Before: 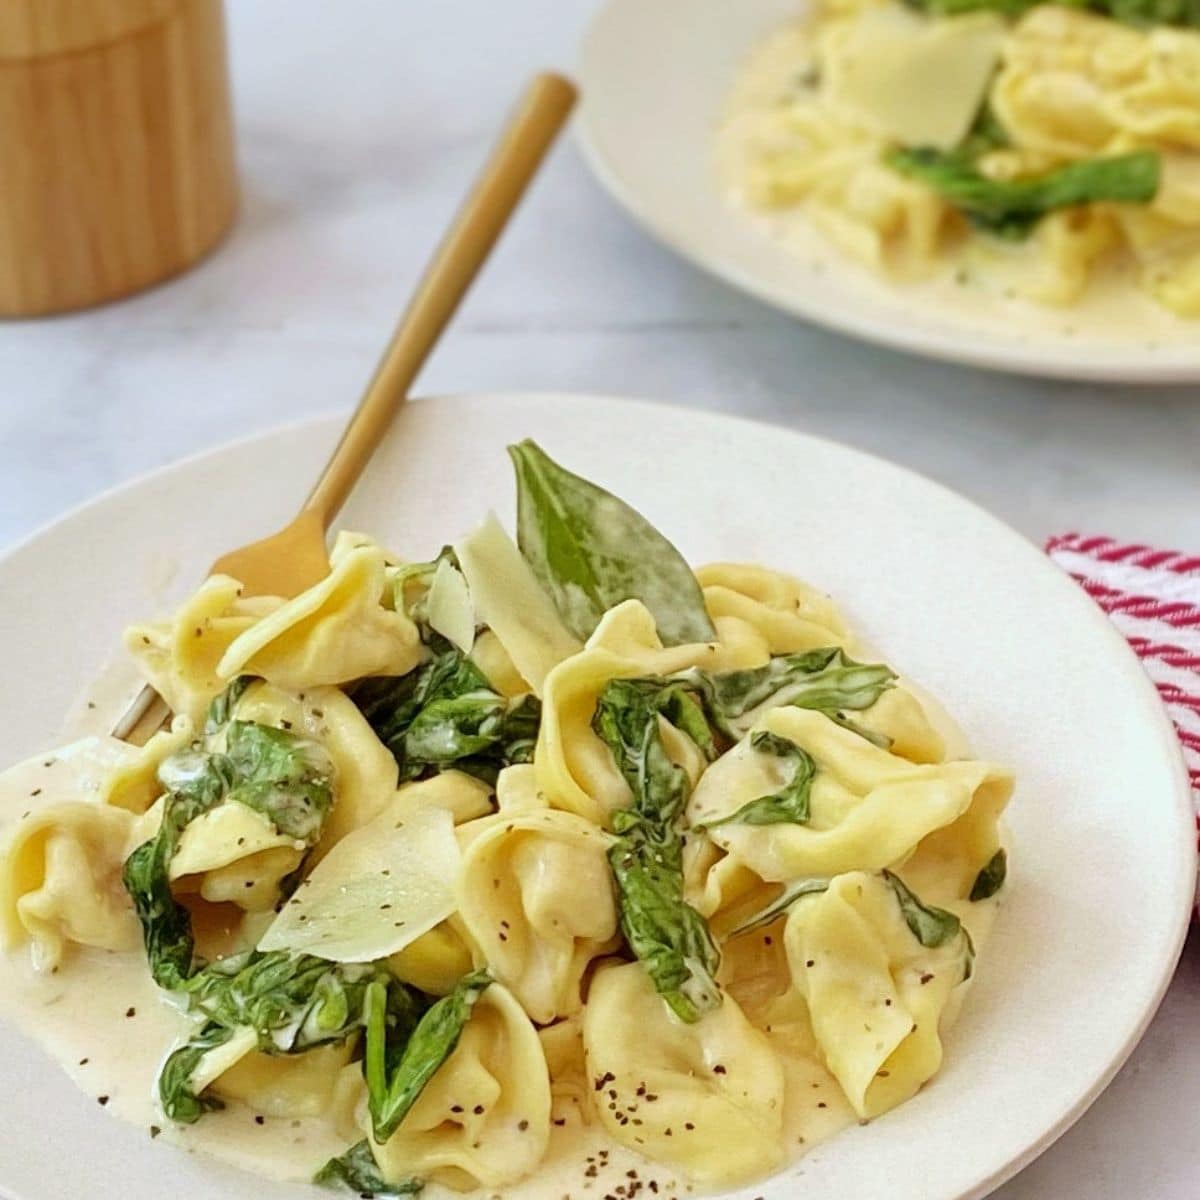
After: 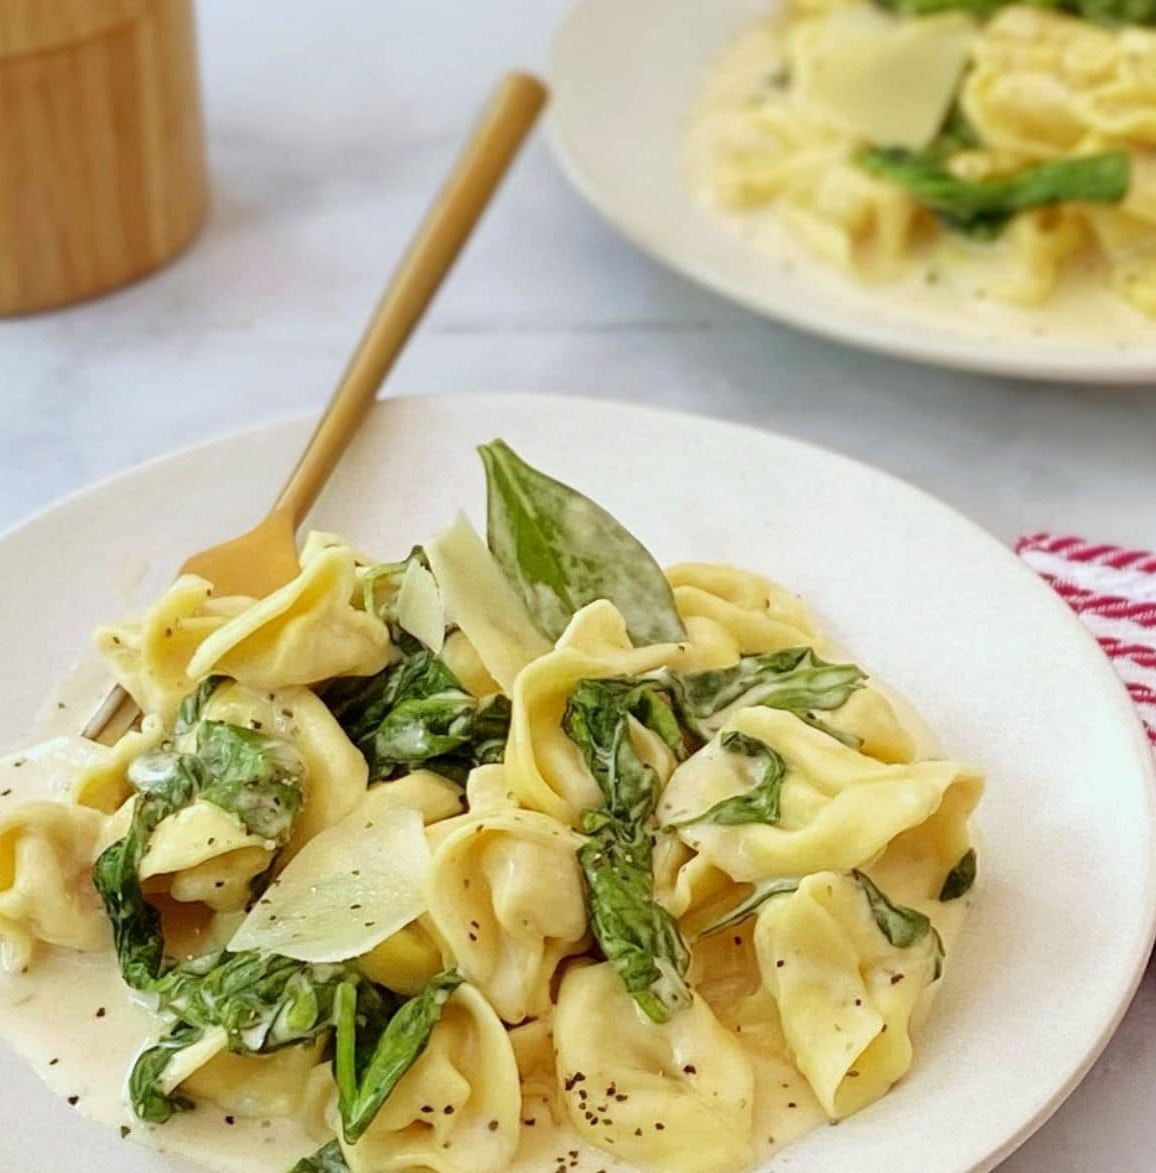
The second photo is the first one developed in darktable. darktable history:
base curve: exposure shift 0, preserve colors none
crop and rotate: left 2.536%, right 1.107%, bottom 2.246%
